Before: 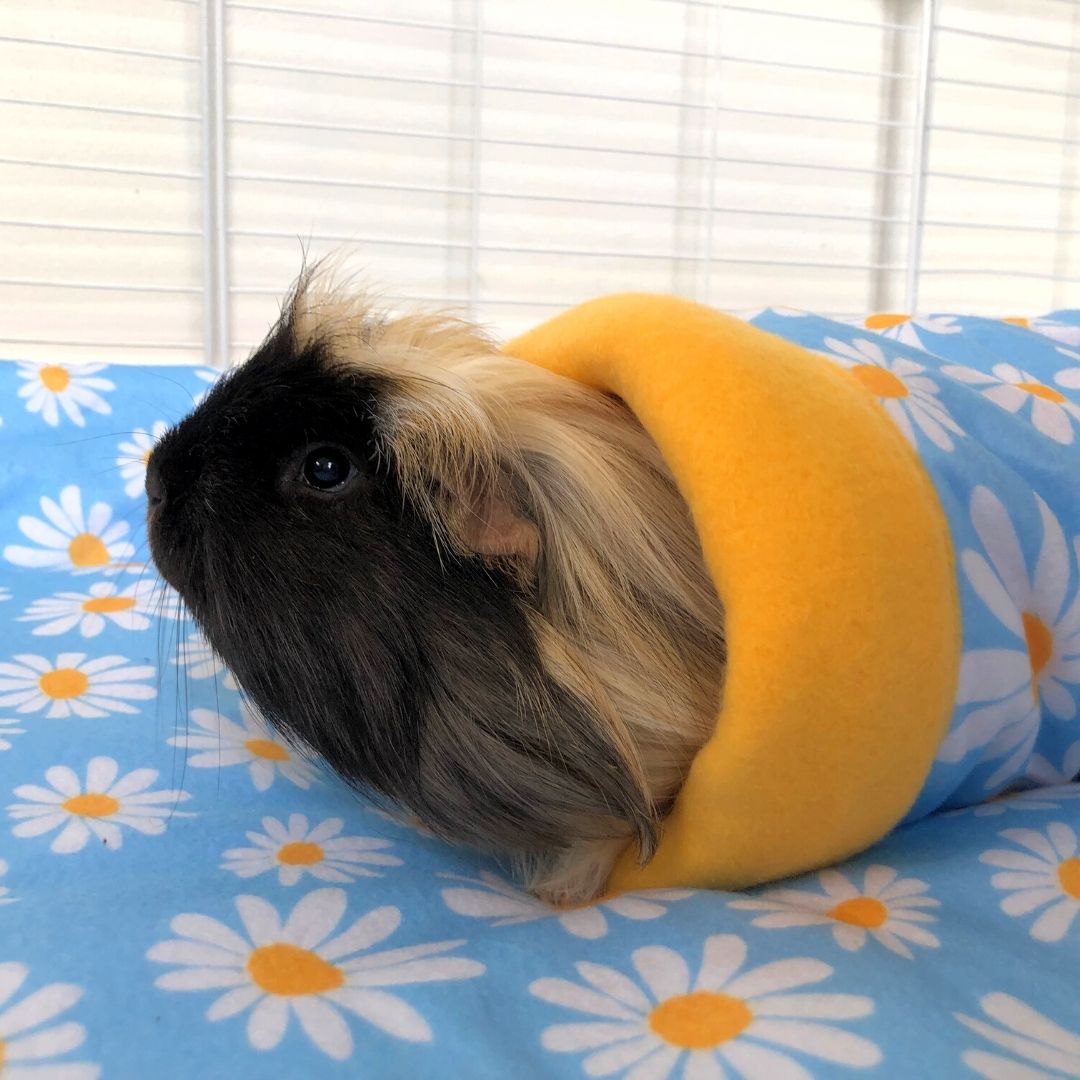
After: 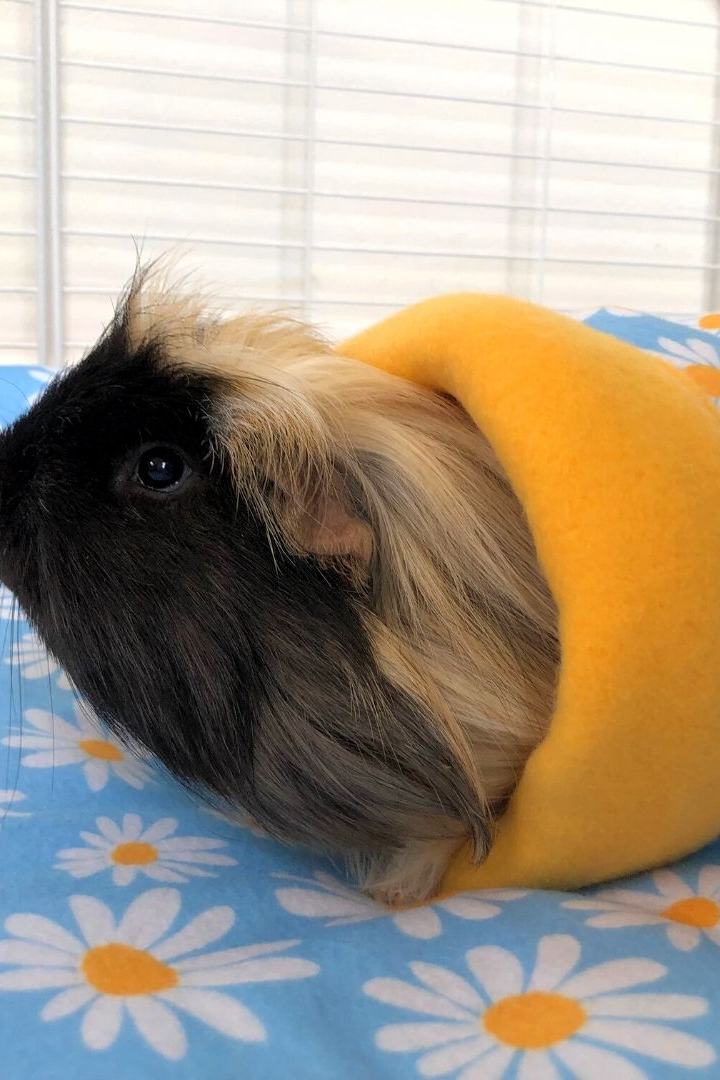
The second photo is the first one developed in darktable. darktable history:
crop: left 15.399%, right 17.918%
